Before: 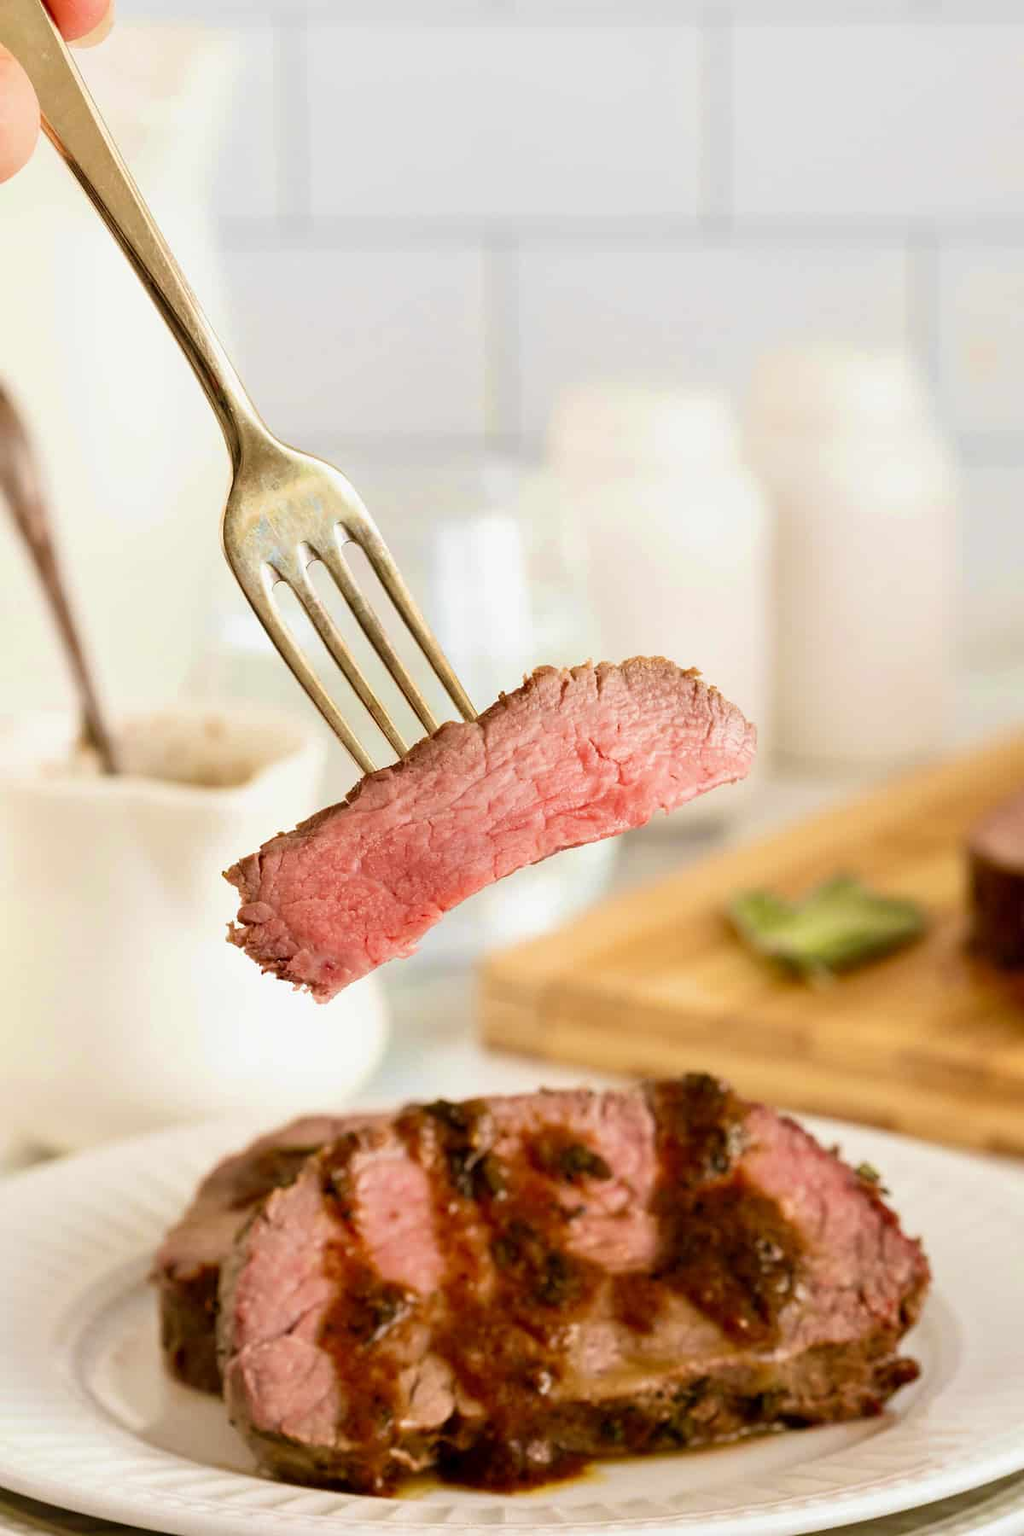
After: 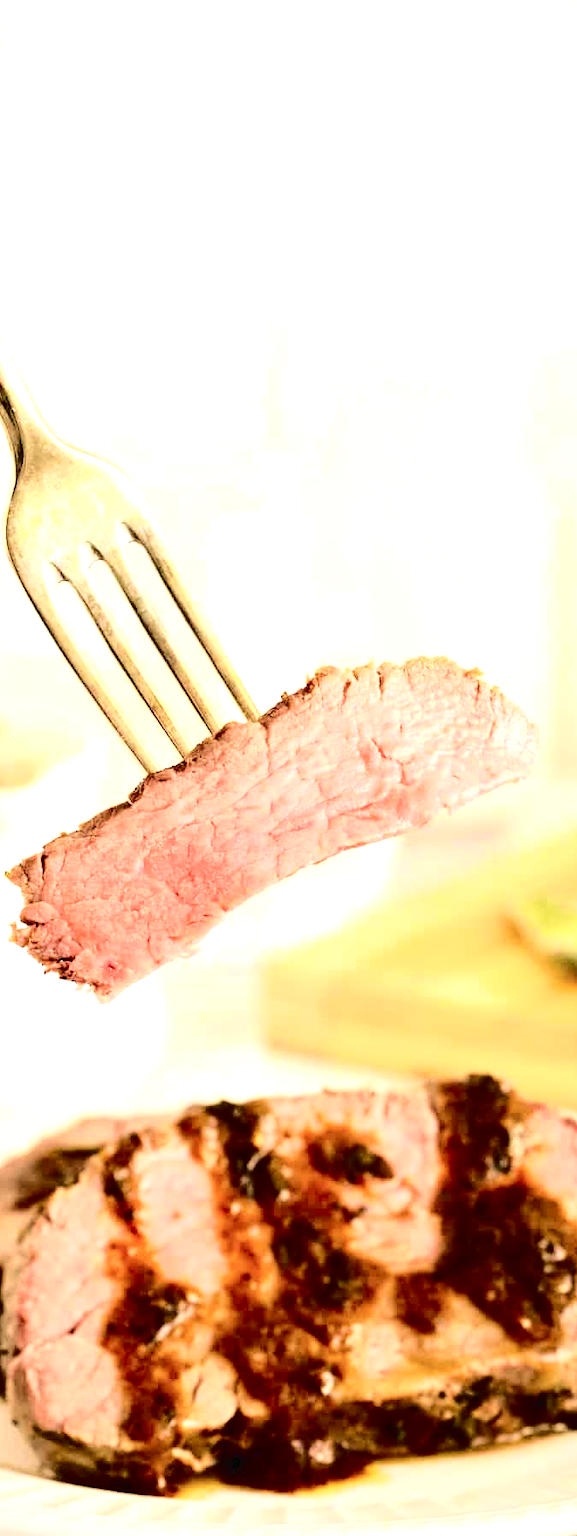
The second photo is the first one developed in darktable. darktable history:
tone equalizer: on, module defaults
crop: left 21.291%, right 22.292%
contrast brightness saturation: contrast 0.278
color correction: highlights b* 2.92
tone curve: curves: ch0 [(0, 0) (0.003, 0.026) (0.011, 0.025) (0.025, 0.022) (0.044, 0.022) (0.069, 0.028) (0.1, 0.041) (0.136, 0.062) (0.177, 0.103) (0.224, 0.167) (0.277, 0.242) (0.335, 0.343) (0.399, 0.452) (0.468, 0.539) (0.543, 0.614) (0.623, 0.683) (0.709, 0.749) (0.801, 0.827) (0.898, 0.918) (1, 1)], color space Lab, independent channels, preserve colors none
vignetting: fall-off start 91.45%, dithering 8-bit output
exposure: exposure 1 EV, compensate exposure bias true, compensate highlight preservation false
